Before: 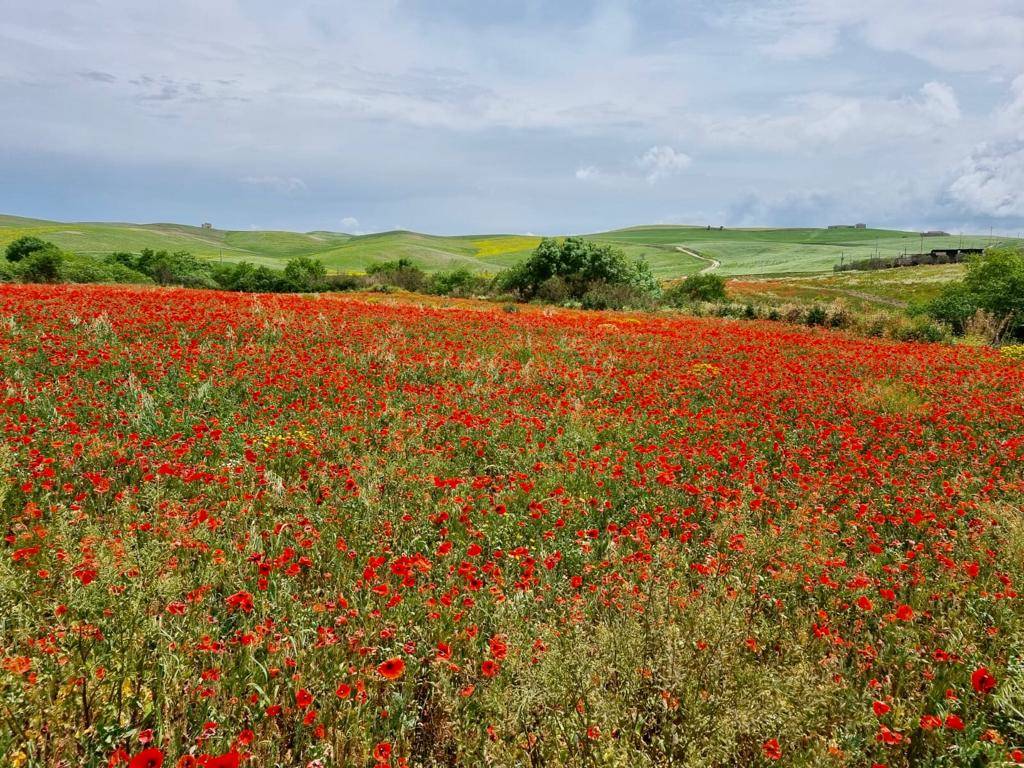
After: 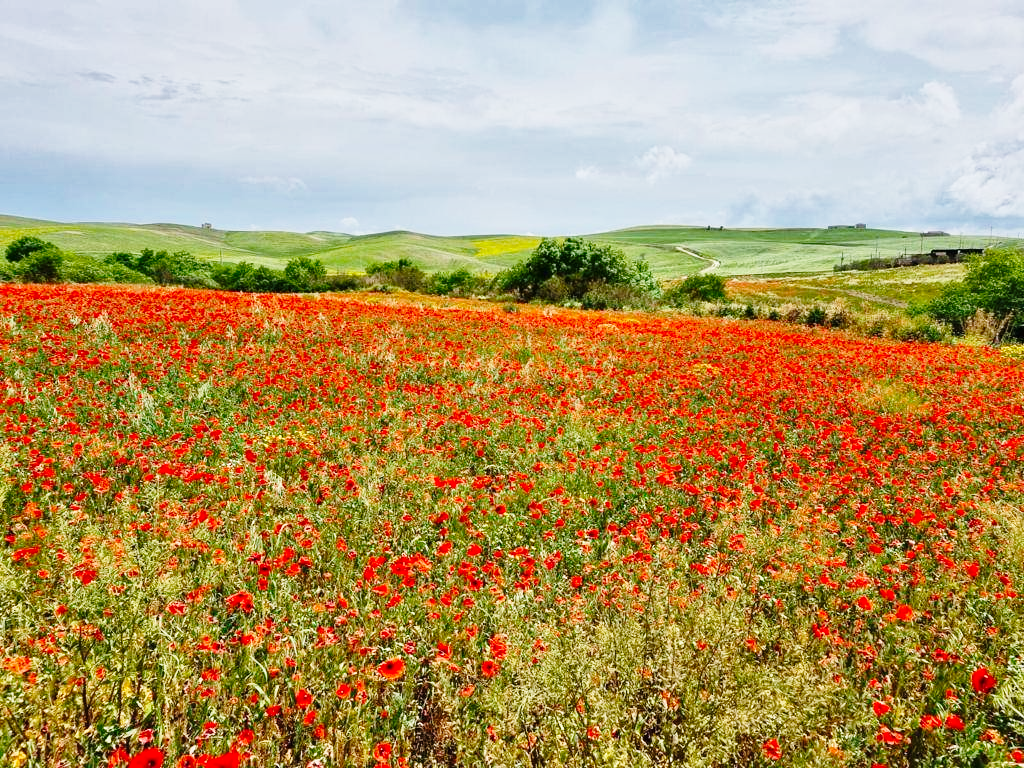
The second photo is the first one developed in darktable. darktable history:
shadows and highlights: soften with gaussian
base curve: curves: ch0 [(0, 0) (0.028, 0.03) (0.121, 0.232) (0.46, 0.748) (0.859, 0.968) (1, 1)], preserve colors none
